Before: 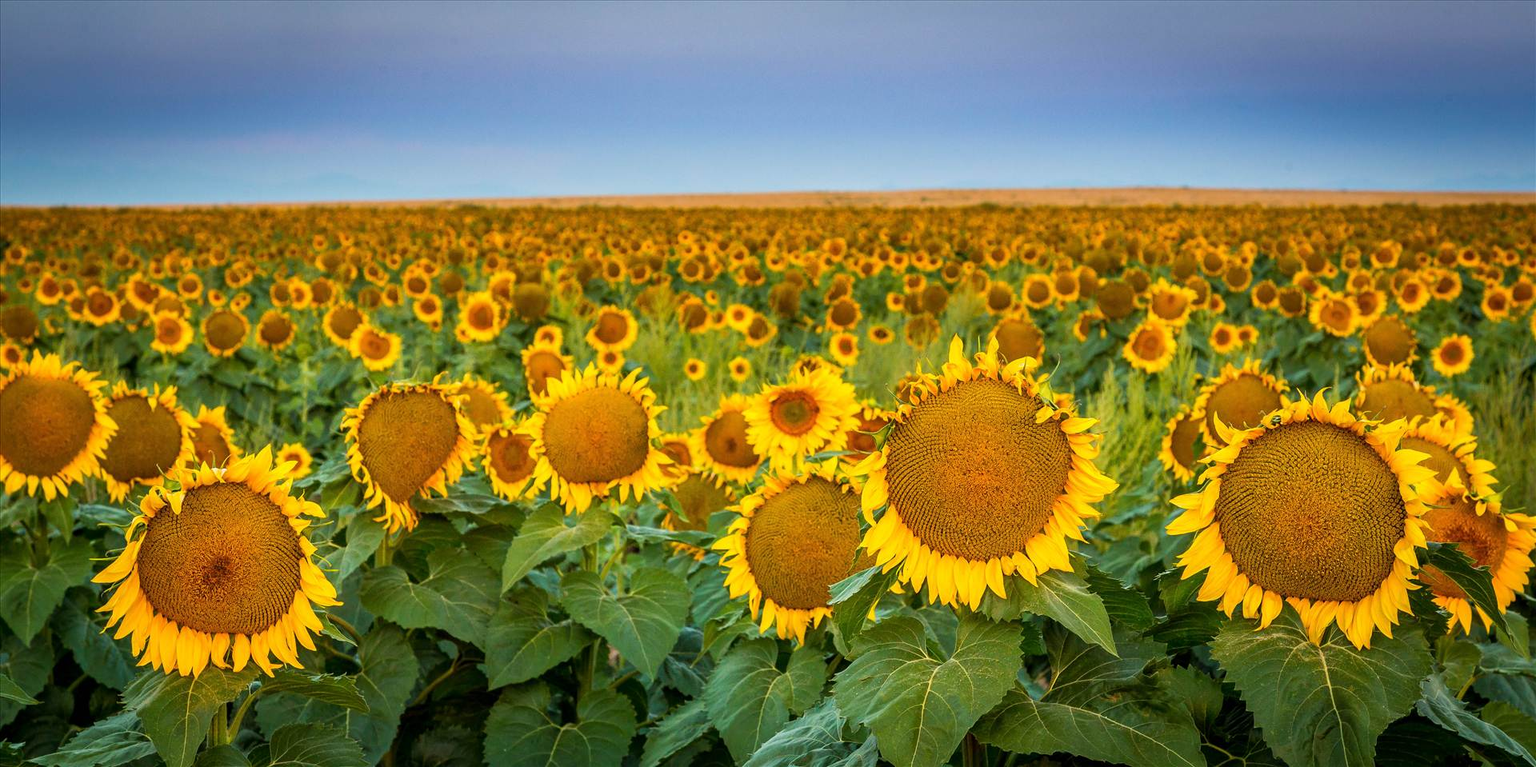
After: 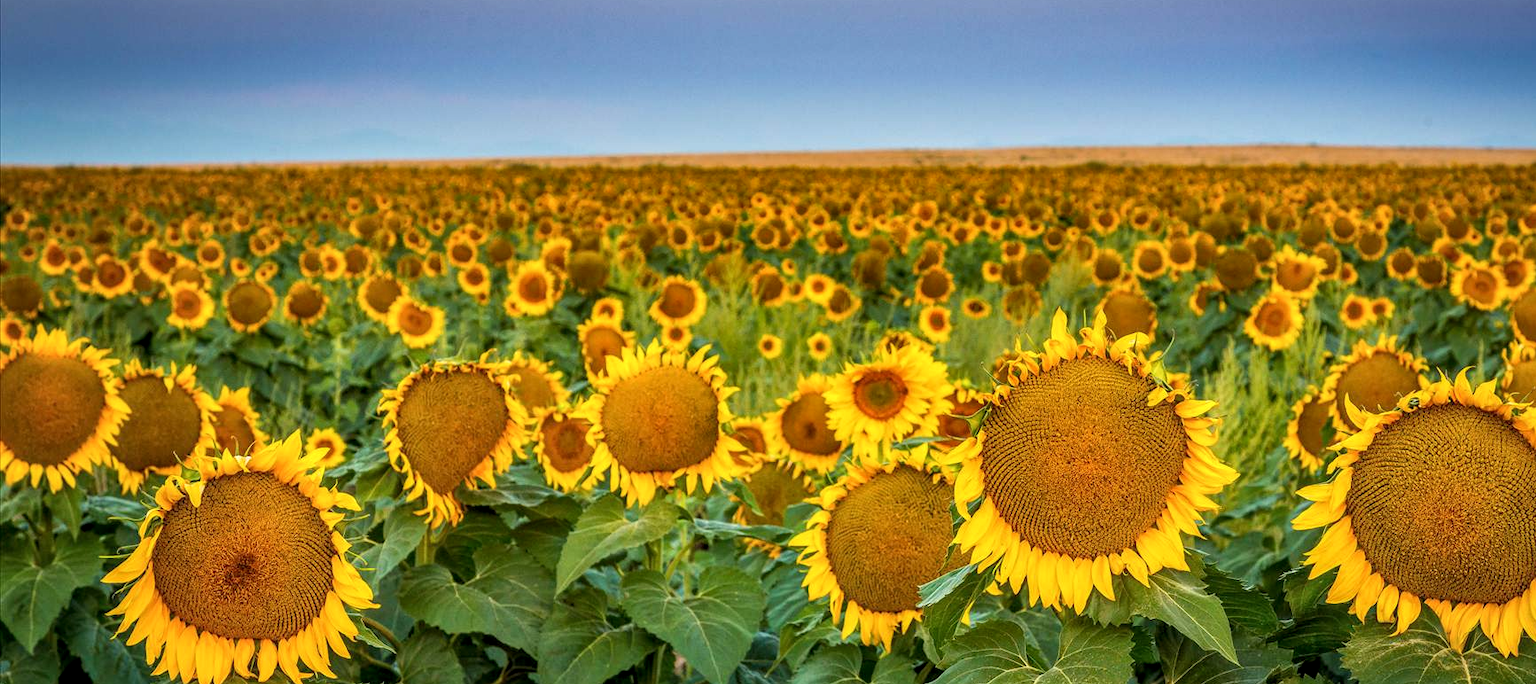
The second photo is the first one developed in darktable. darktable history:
shadows and highlights: soften with gaussian
crop: top 7.49%, right 9.717%, bottom 11.943%
local contrast: on, module defaults
